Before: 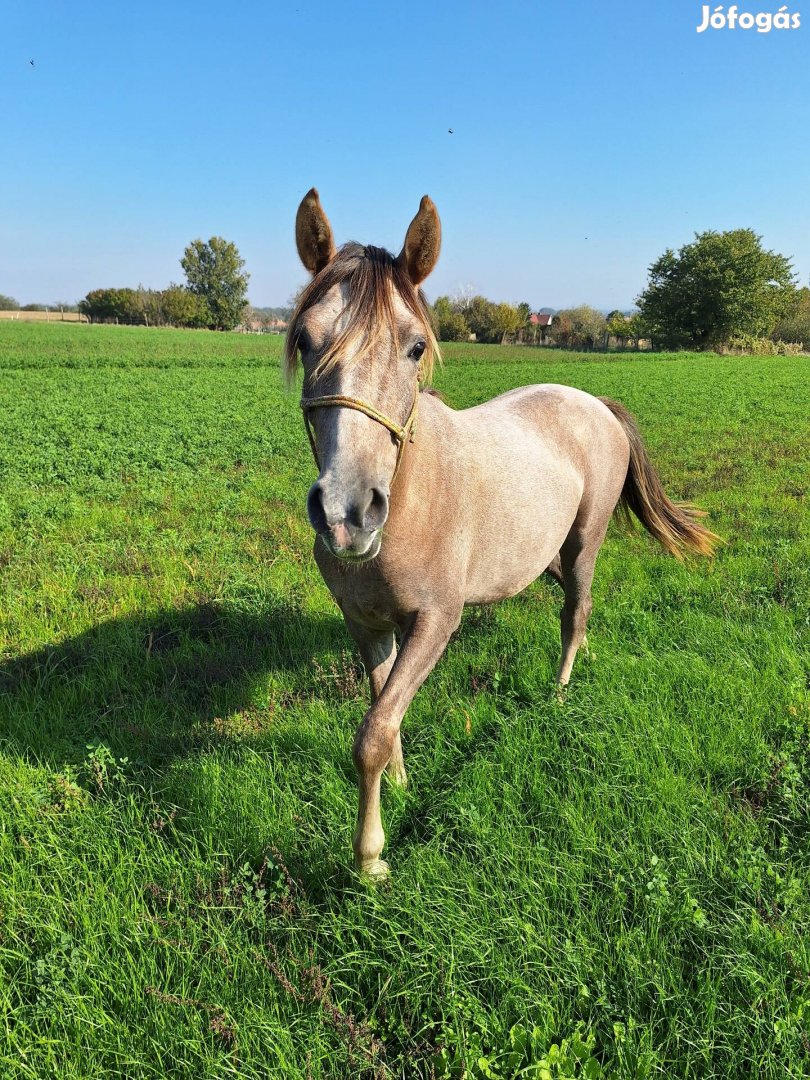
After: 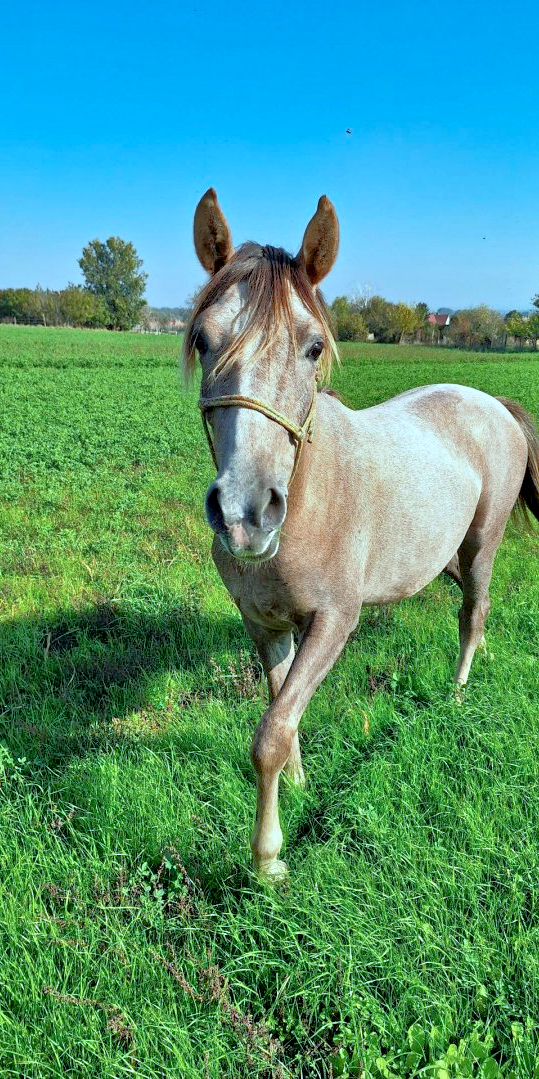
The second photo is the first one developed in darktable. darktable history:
crop and rotate: left 12.648%, right 20.686%
exposure: black level correction 0.005, exposure 0.015 EV, compensate exposure bias true, compensate highlight preservation false
shadows and highlights: low approximation 0.01, soften with gaussian
tone equalizer: -7 EV 0.145 EV, -6 EV 0.608 EV, -5 EV 1.14 EV, -4 EV 1.31 EV, -3 EV 1.16 EV, -2 EV 0.6 EV, -1 EV 0.159 EV
color correction: highlights a* -11.75, highlights b* -15.42
